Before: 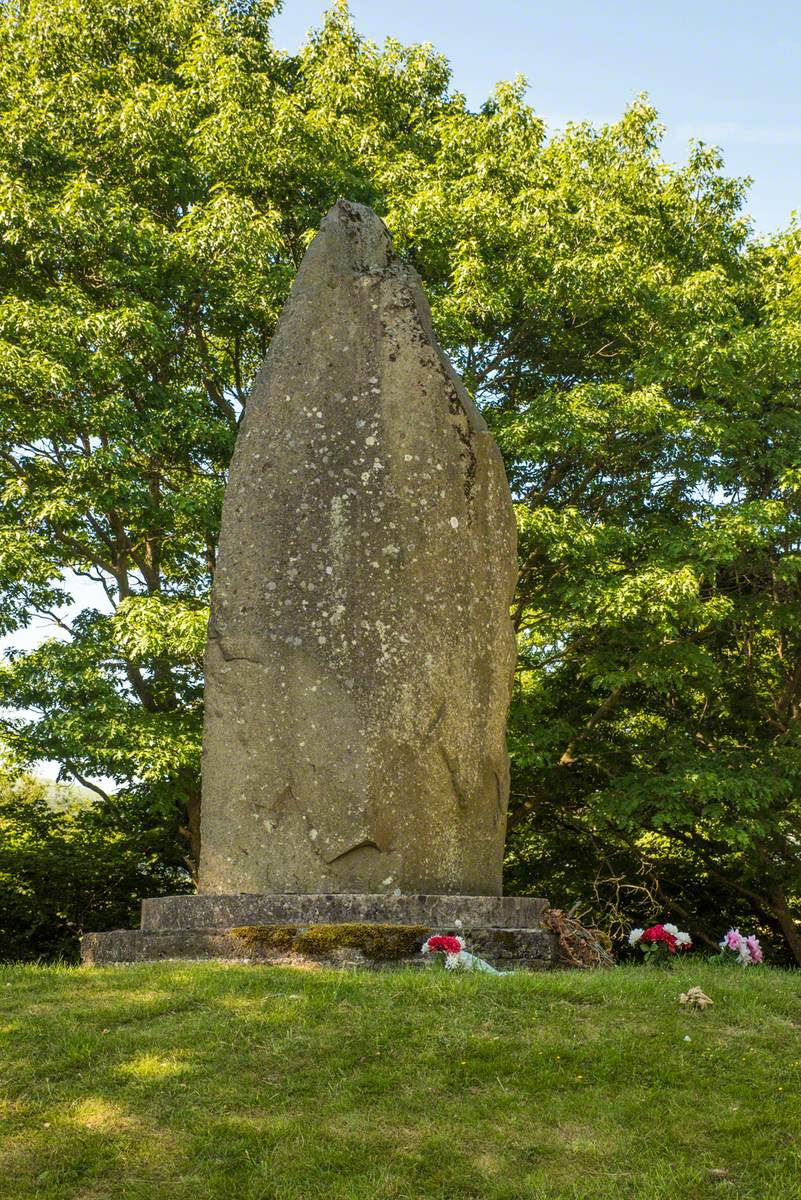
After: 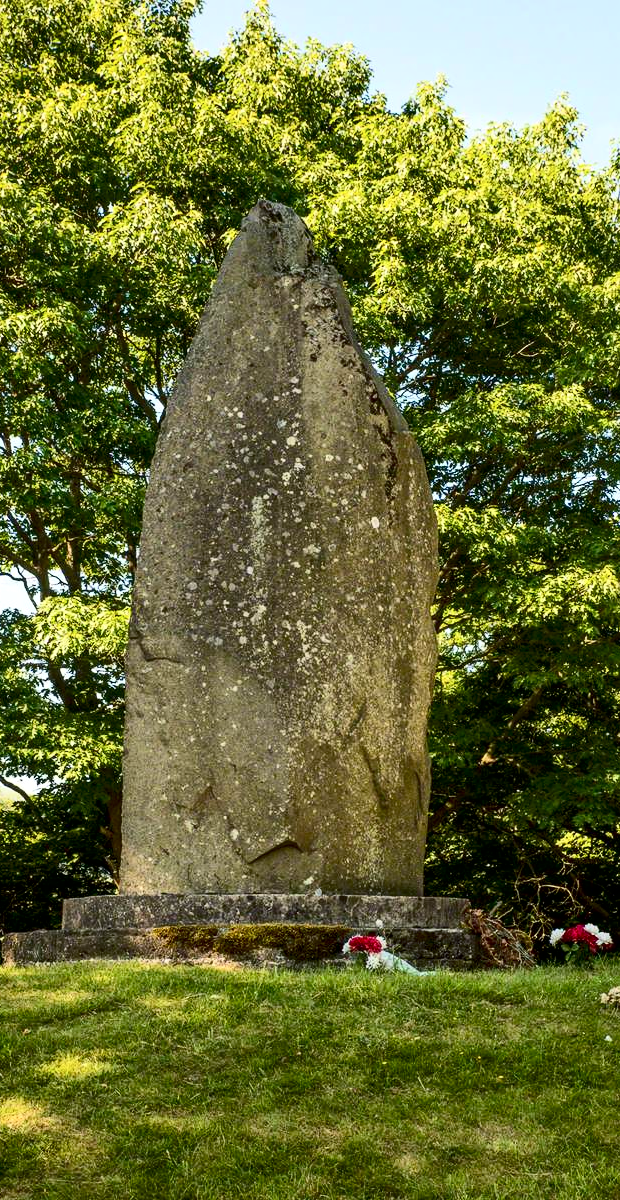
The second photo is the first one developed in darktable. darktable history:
crop: left 9.88%, right 12.664%
contrast brightness saturation: contrast 0.28
exposure: black level correction 0.007, exposure 0.093 EV, compensate highlight preservation false
